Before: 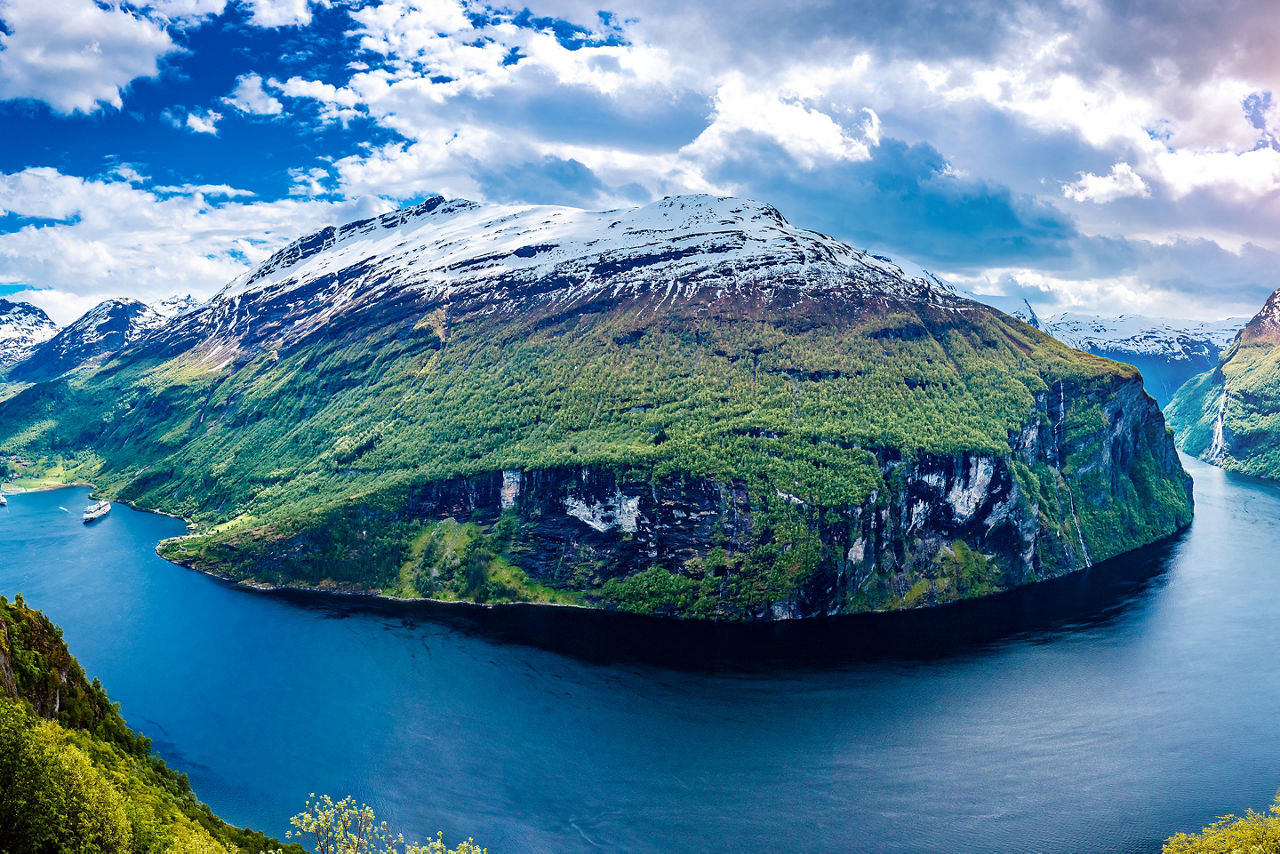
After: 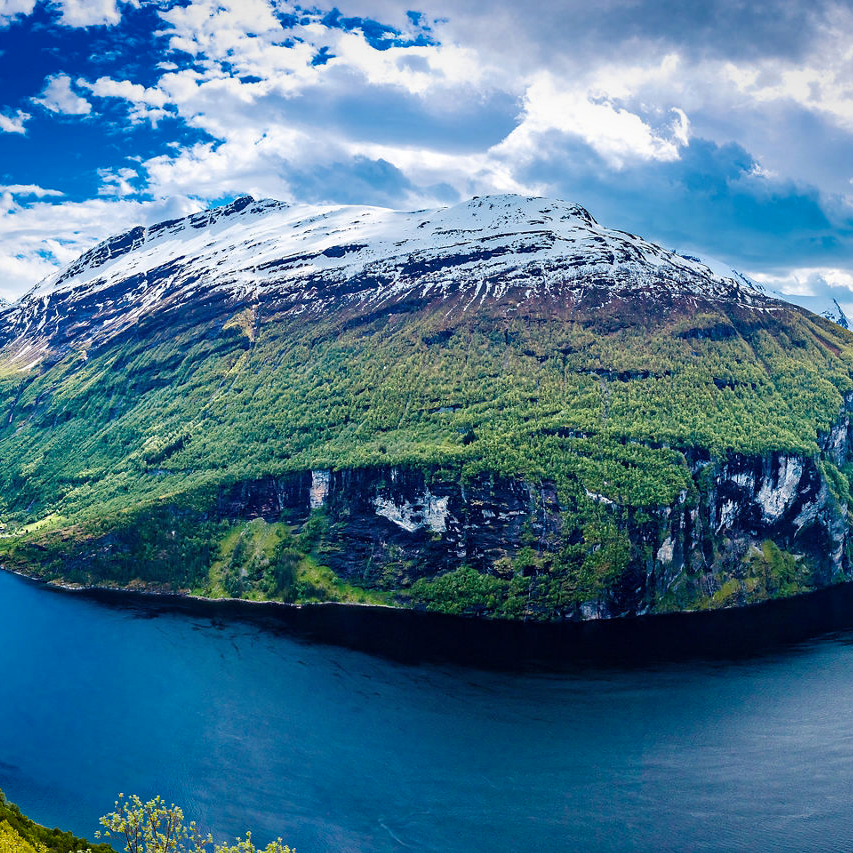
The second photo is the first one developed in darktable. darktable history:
vignetting: fall-off start 100.79%, brightness -0.231, saturation 0.15, width/height ratio 1.303
crop and rotate: left 14.986%, right 18.365%
